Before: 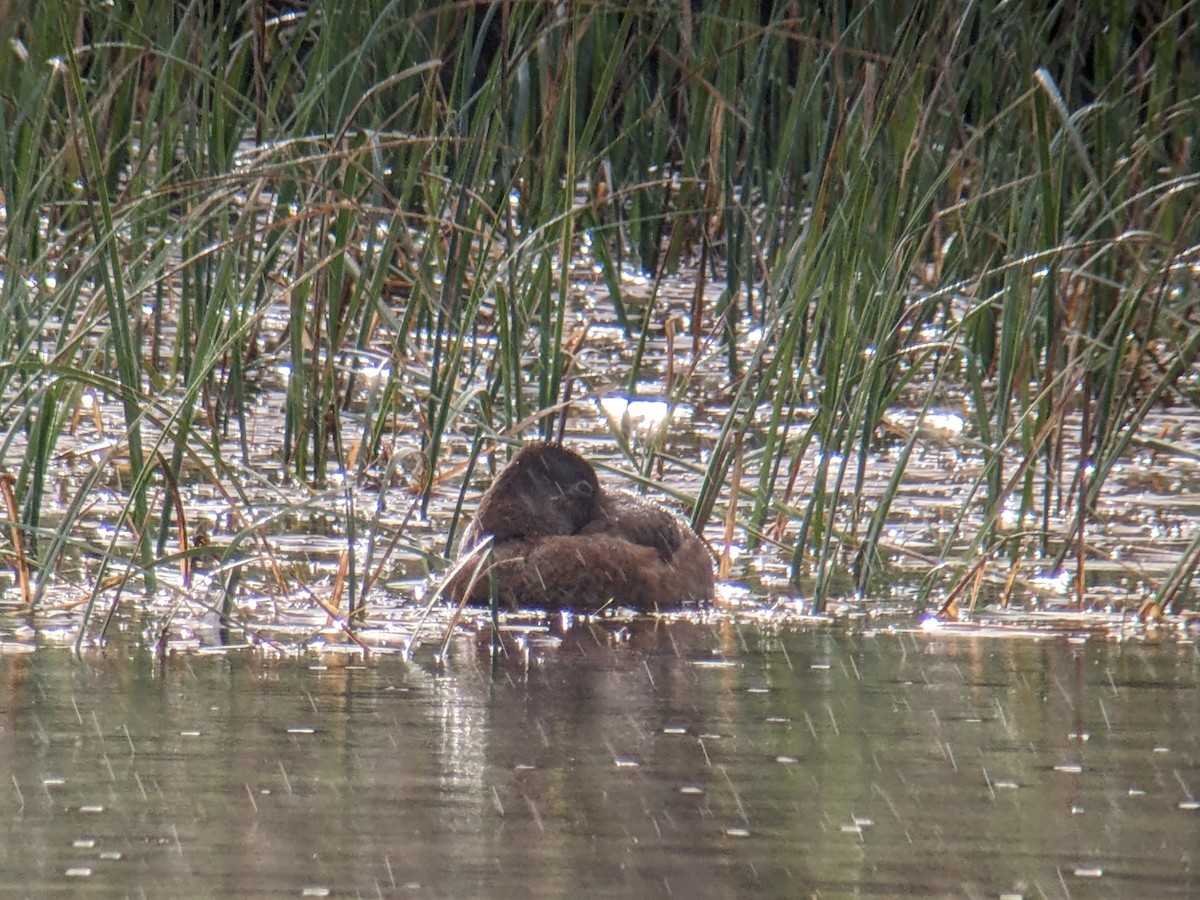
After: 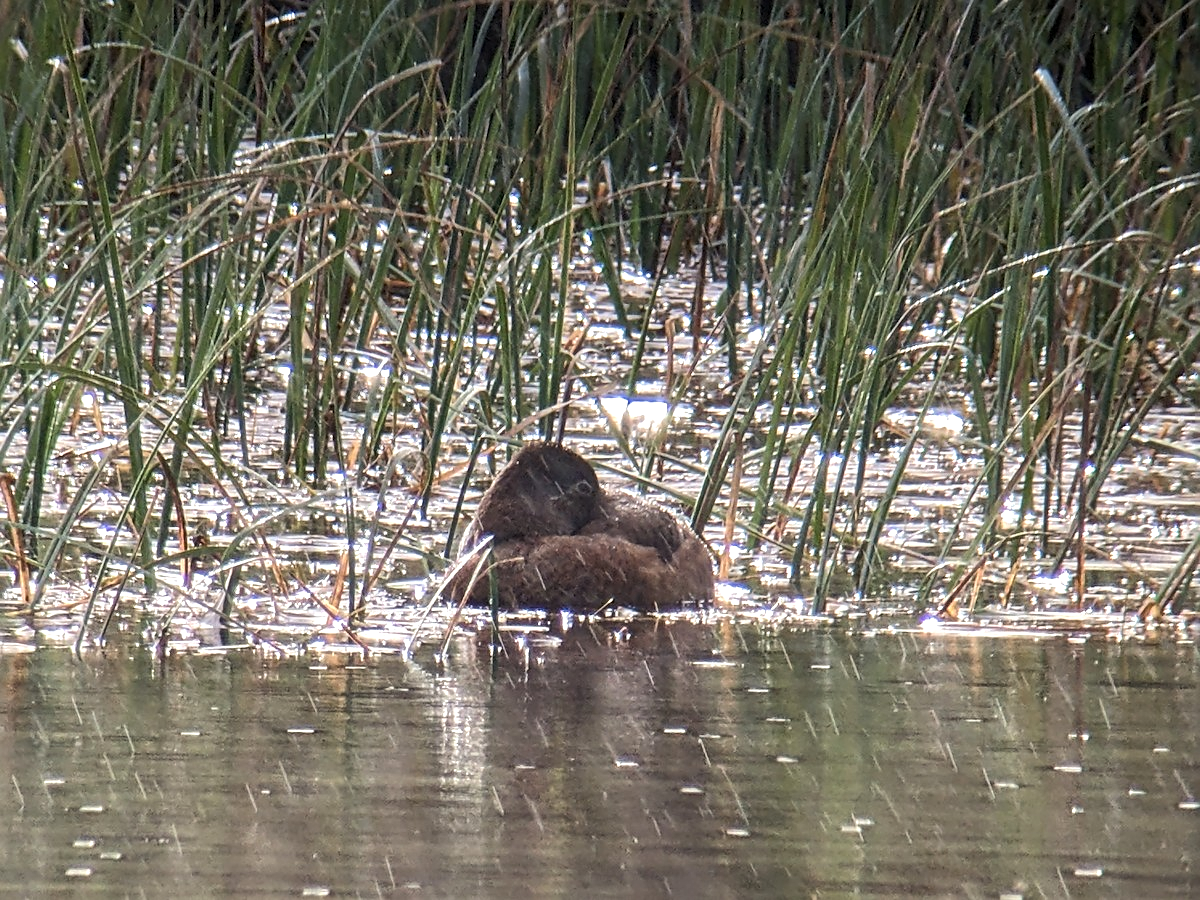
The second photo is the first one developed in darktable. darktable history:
shadows and highlights: shadows 25, highlights -25
sharpen: on, module defaults
tone equalizer: -8 EV -0.417 EV, -7 EV -0.389 EV, -6 EV -0.333 EV, -5 EV -0.222 EV, -3 EV 0.222 EV, -2 EV 0.333 EV, -1 EV 0.389 EV, +0 EV 0.417 EV, edges refinement/feathering 500, mask exposure compensation -1.57 EV, preserve details no
